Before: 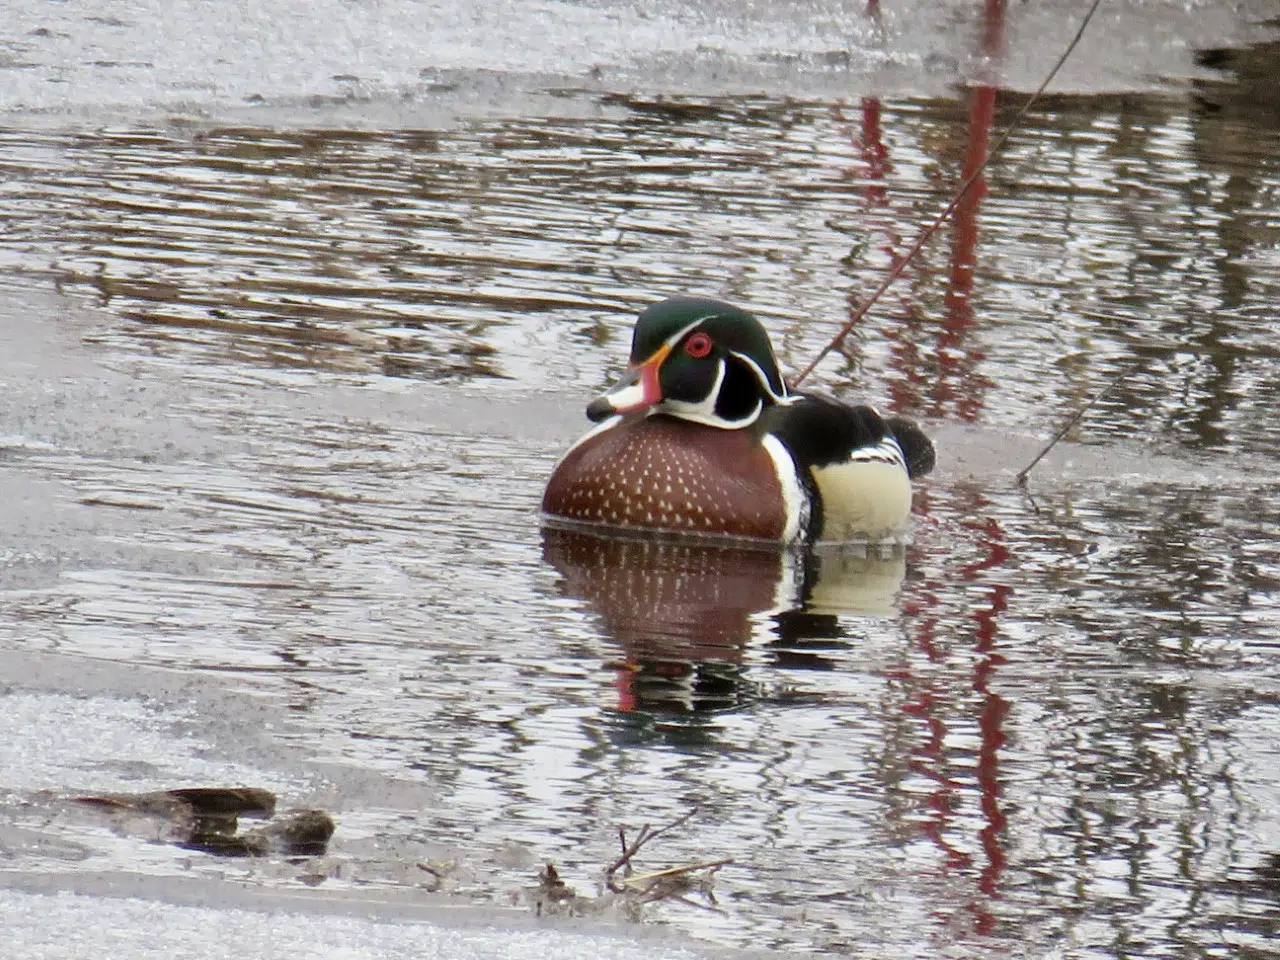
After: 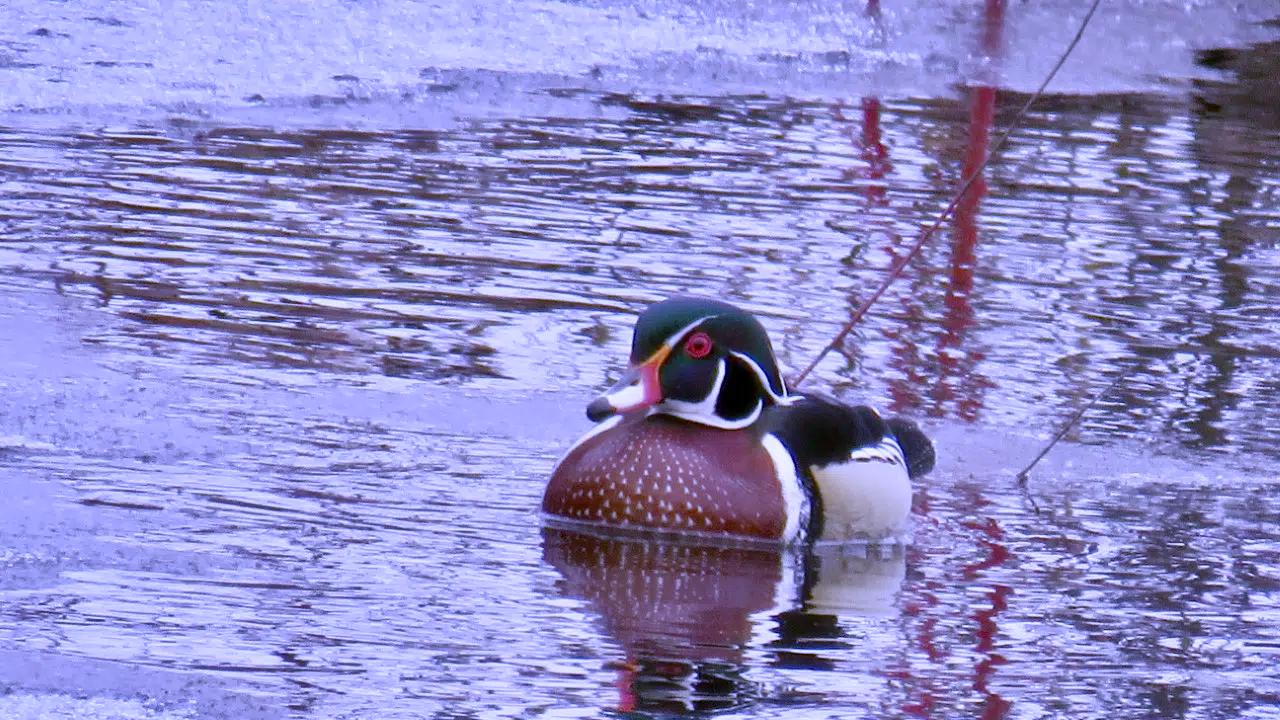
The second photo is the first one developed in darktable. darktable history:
color balance rgb: shadows lift › chroma 1%, shadows lift › hue 113°, highlights gain › chroma 0.2%, highlights gain › hue 333°, perceptual saturation grading › global saturation 20%, perceptual saturation grading › highlights -50%, perceptual saturation grading › shadows 25%, contrast -10%
shadows and highlights: shadows 60, soften with gaussian
white balance: red 0.98, blue 1.61
crop: bottom 24.988%
